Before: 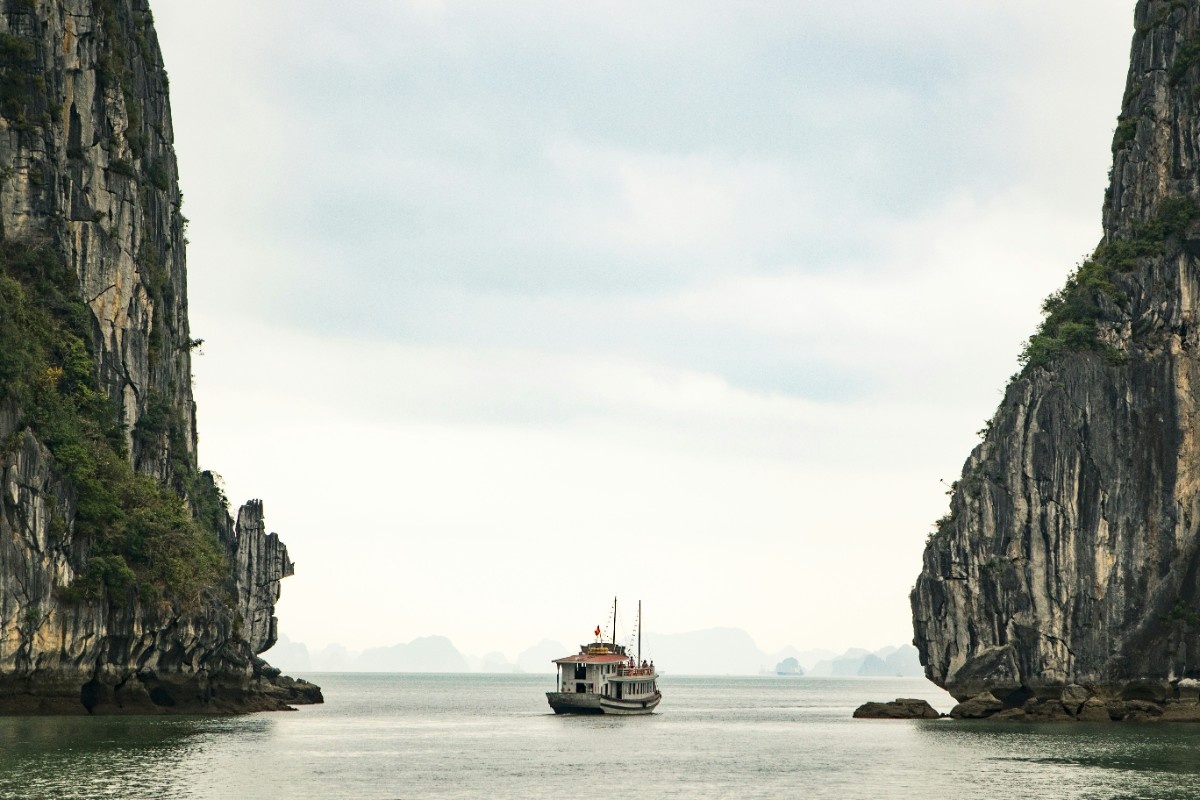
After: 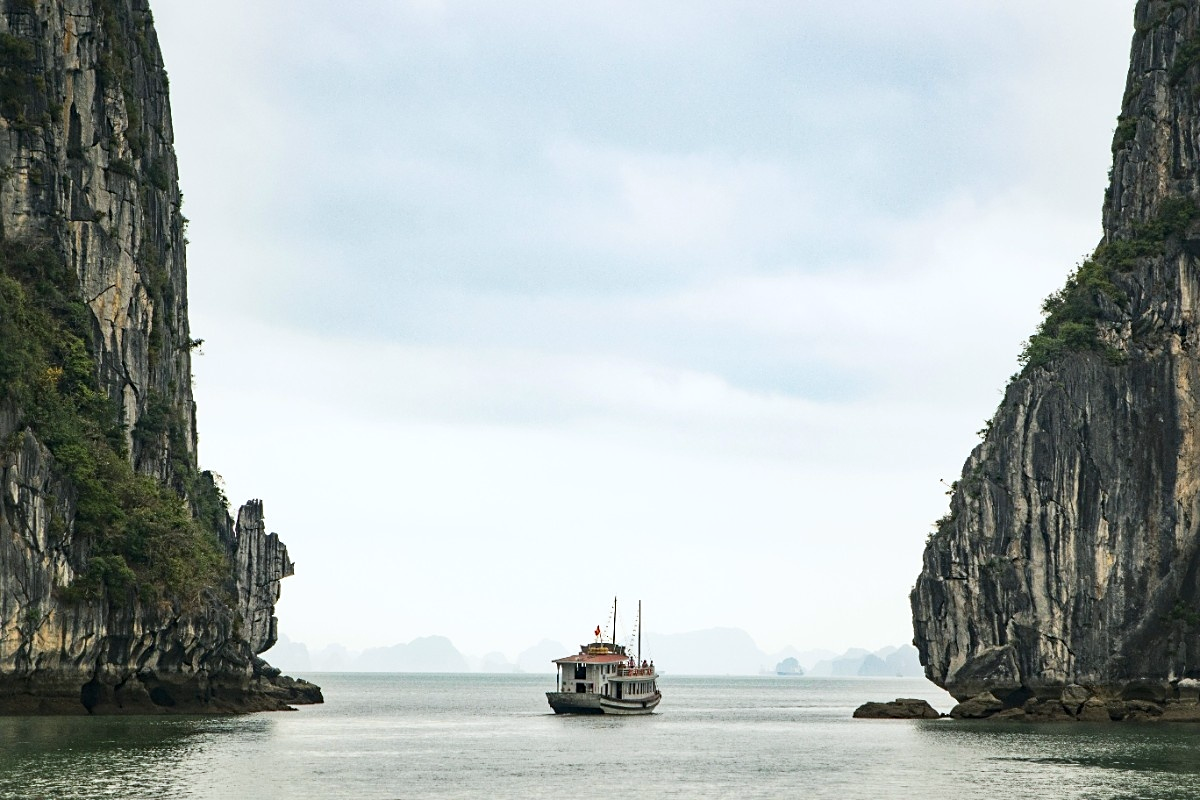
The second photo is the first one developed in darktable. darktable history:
sharpen: amount 0.2
white balance: red 0.974, blue 1.044
